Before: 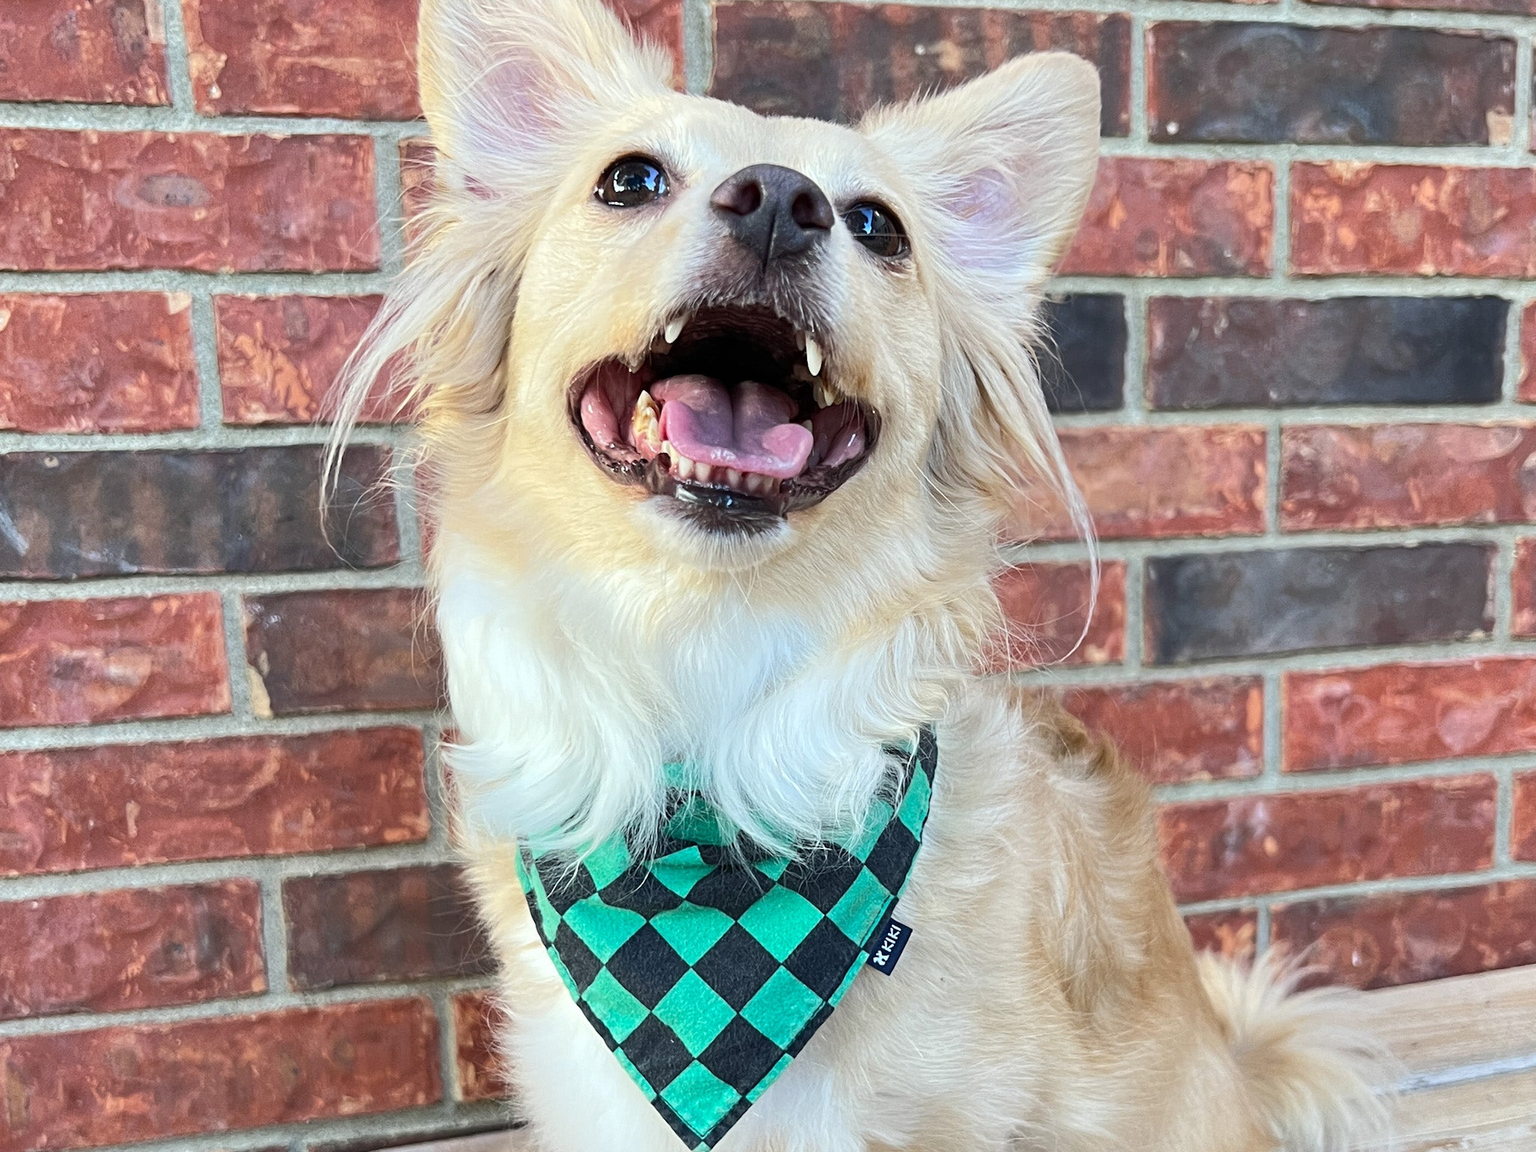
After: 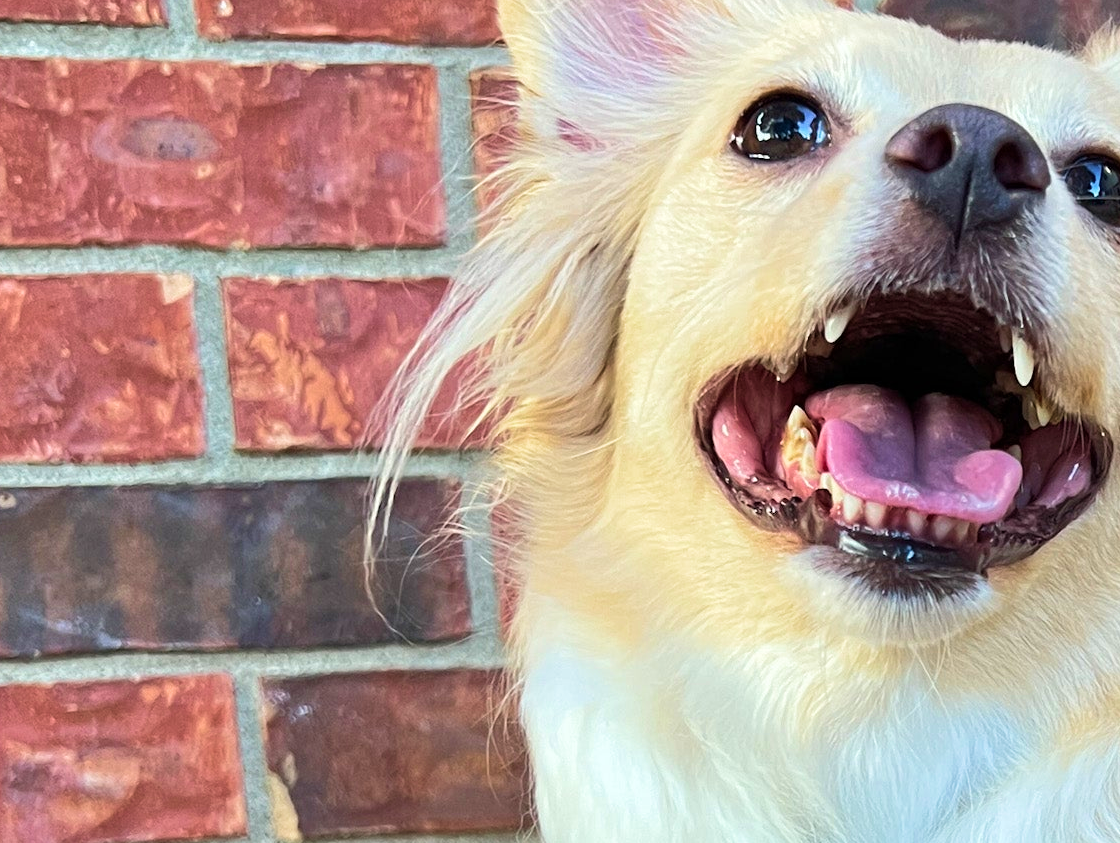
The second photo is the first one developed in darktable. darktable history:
crop and rotate: left 3.047%, top 7.509%, right 42.236%, bottom 37.598%
velvia: strength 45%
